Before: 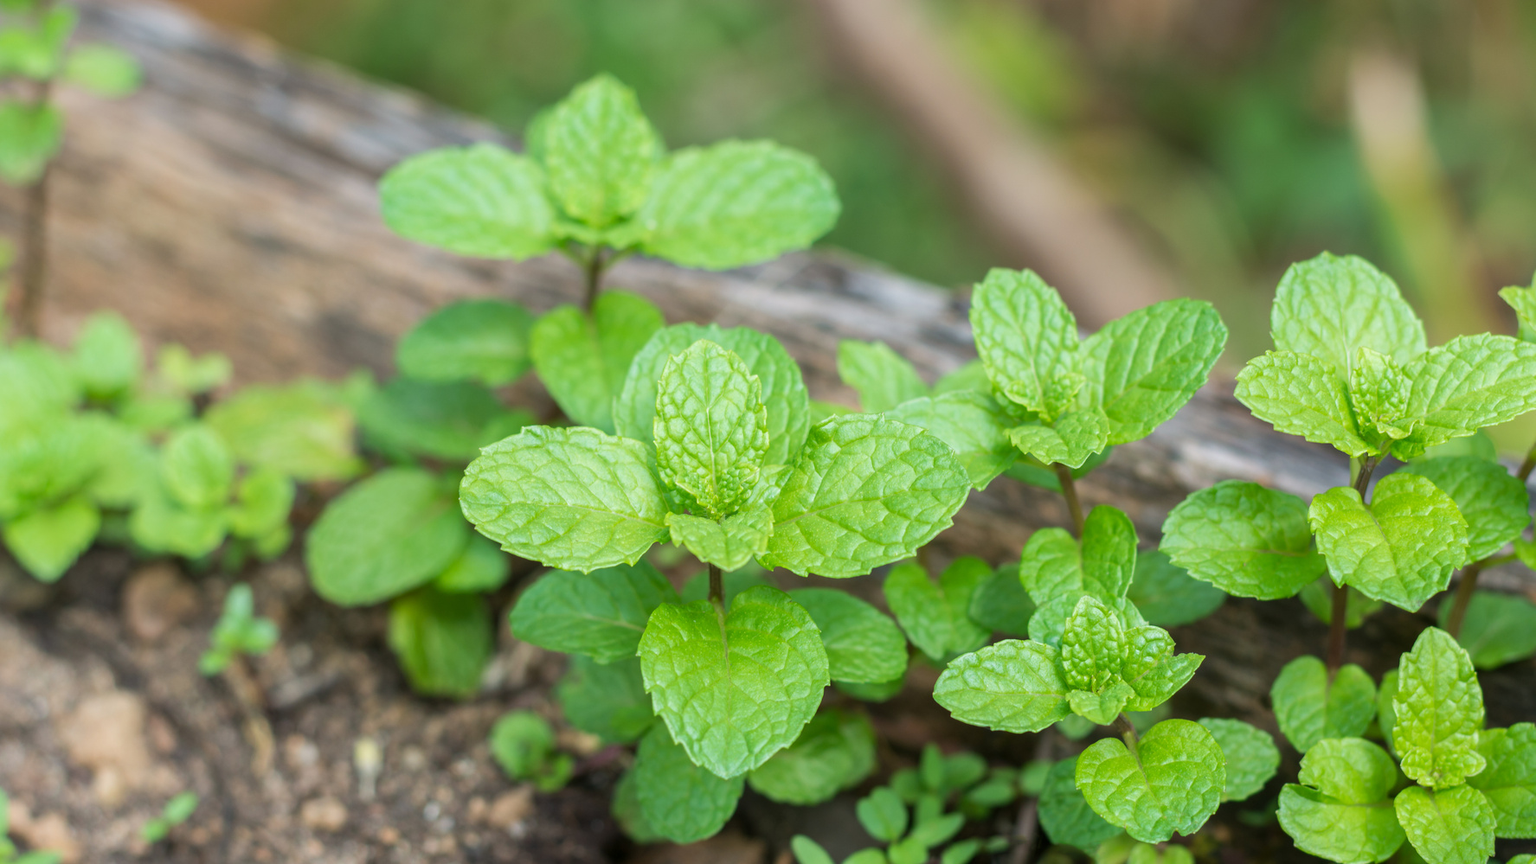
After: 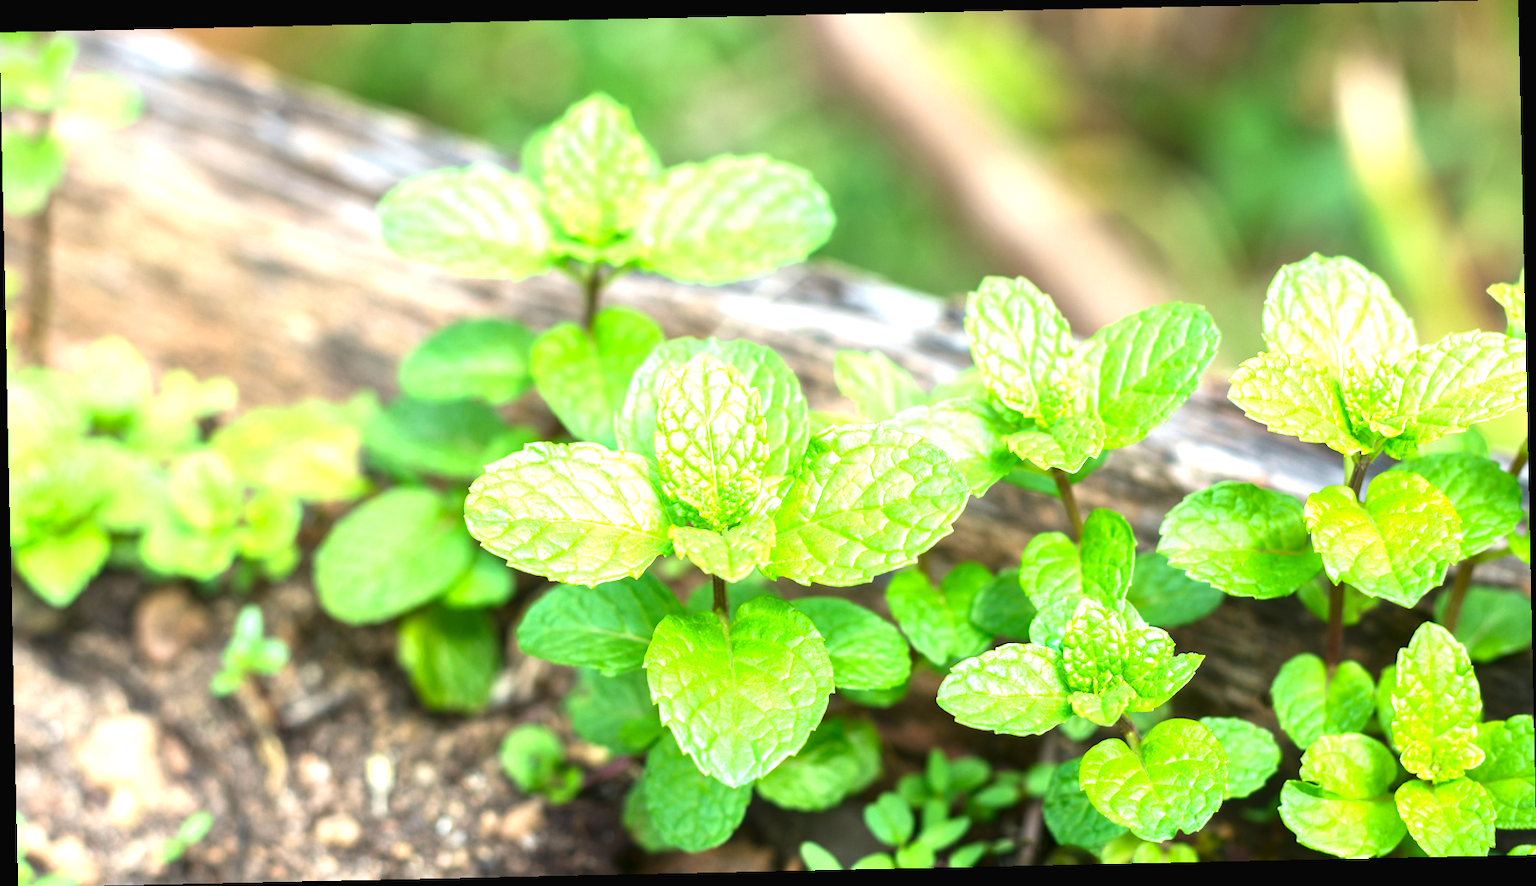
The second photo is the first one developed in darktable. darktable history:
rotate and perspective: rotation -1.24°, automatic cropping off
exposure: black level correction -0.002, exposure 1.35 EV, compensate highlight preservation false
contrast brightness saturation: contrast 0.07, brightness -0.14, saturation 0.11
